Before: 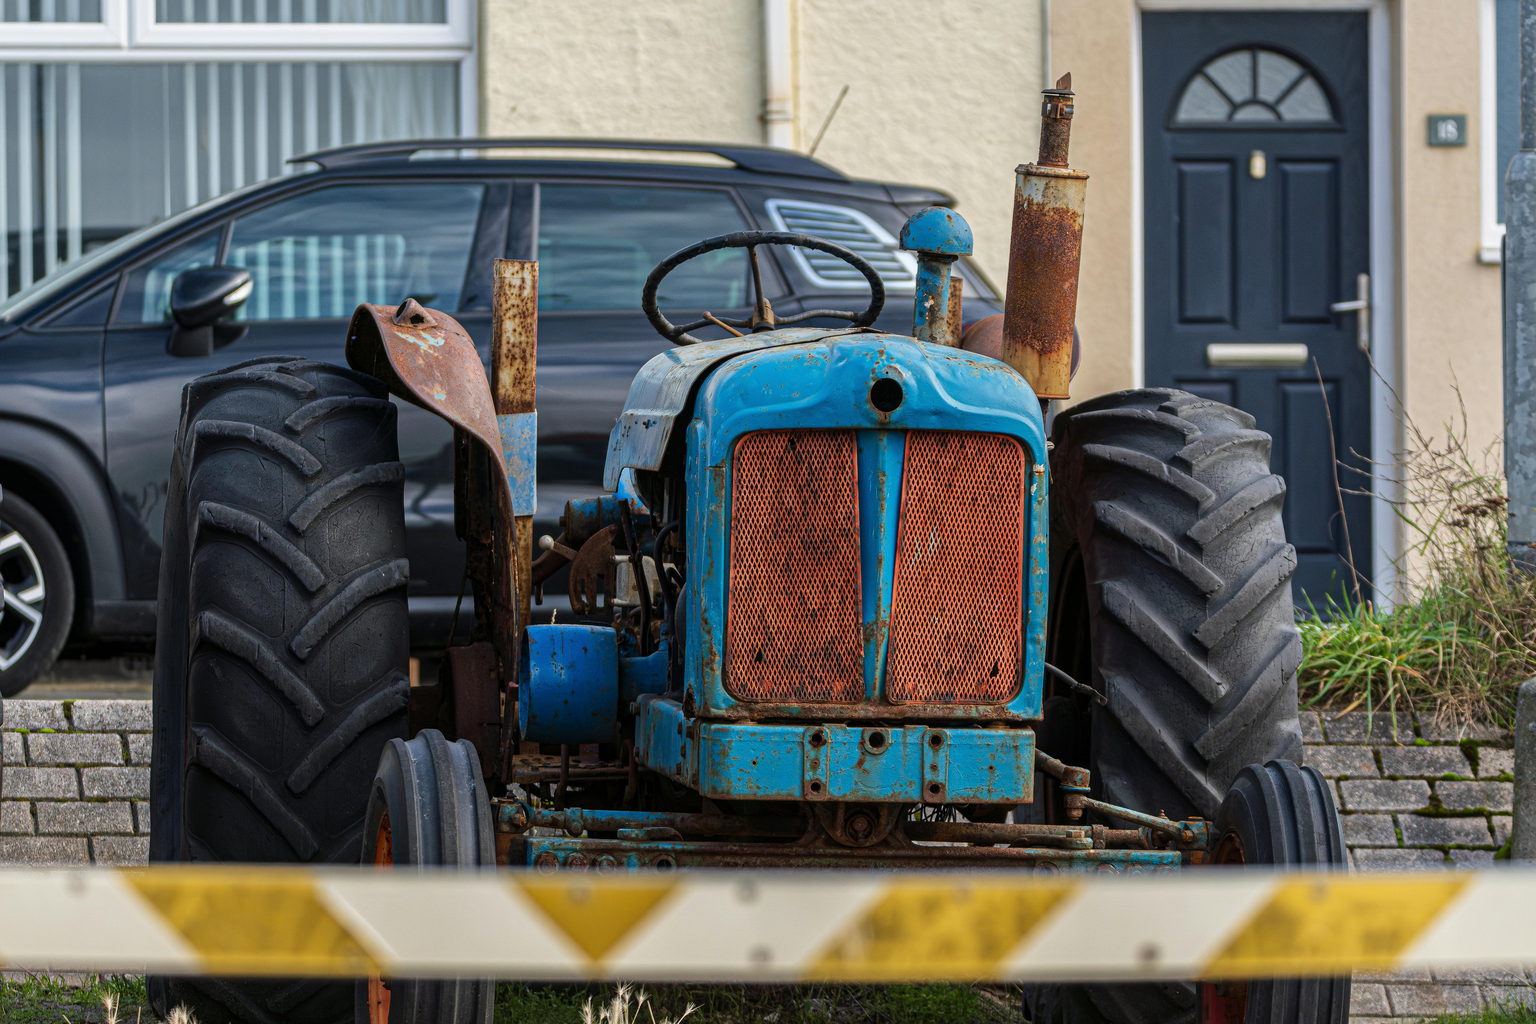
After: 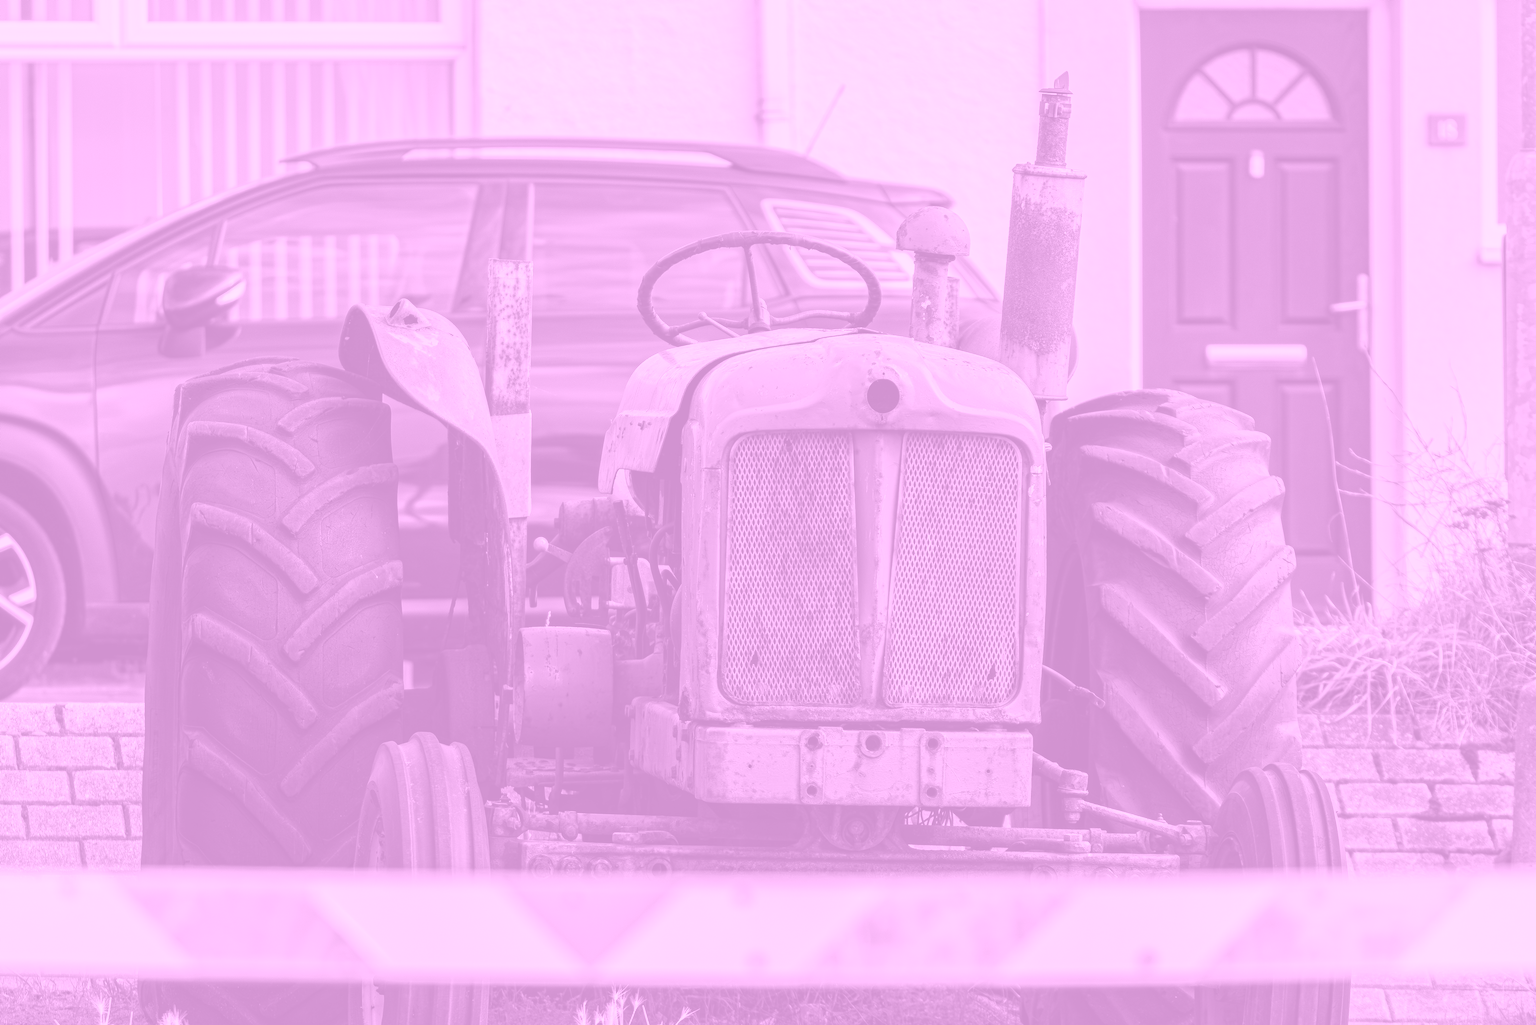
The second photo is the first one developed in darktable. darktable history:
color correction: saturation 0.5
colorize: hue 331.2°, saturation 75%, source mix 30.28%, lightness 70.52%, version 1
crop and rotate: left 0.614%, top 0.179%, bottom 0.309%
